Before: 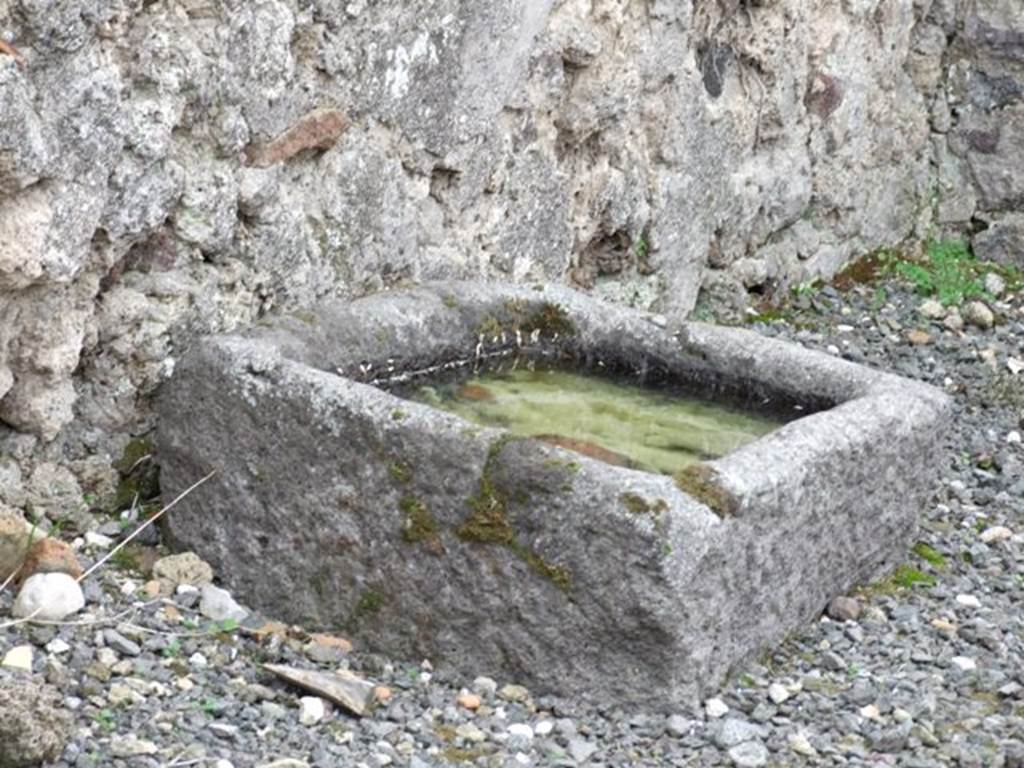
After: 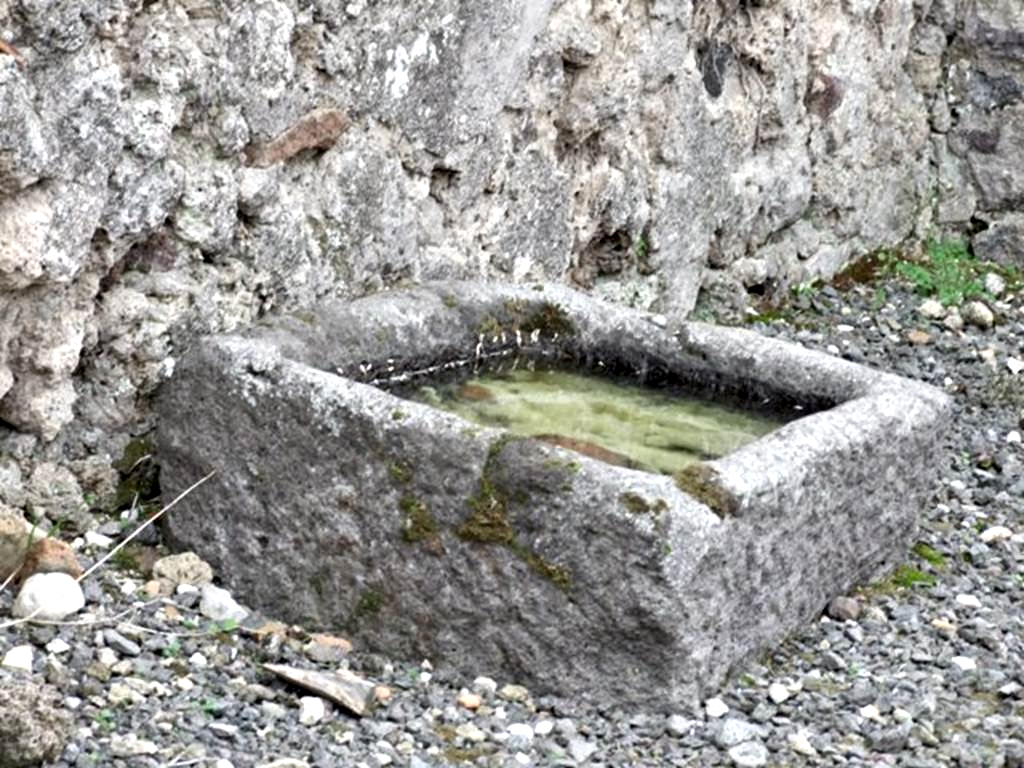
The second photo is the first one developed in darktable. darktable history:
contrast equalizer: octaves 7, y [[0.545, 0.572, 0.59, 0.59, 0.571, 0.545], [0.5 ×6], [0.5 ×6], [0 ×6], [0 ×6]]
